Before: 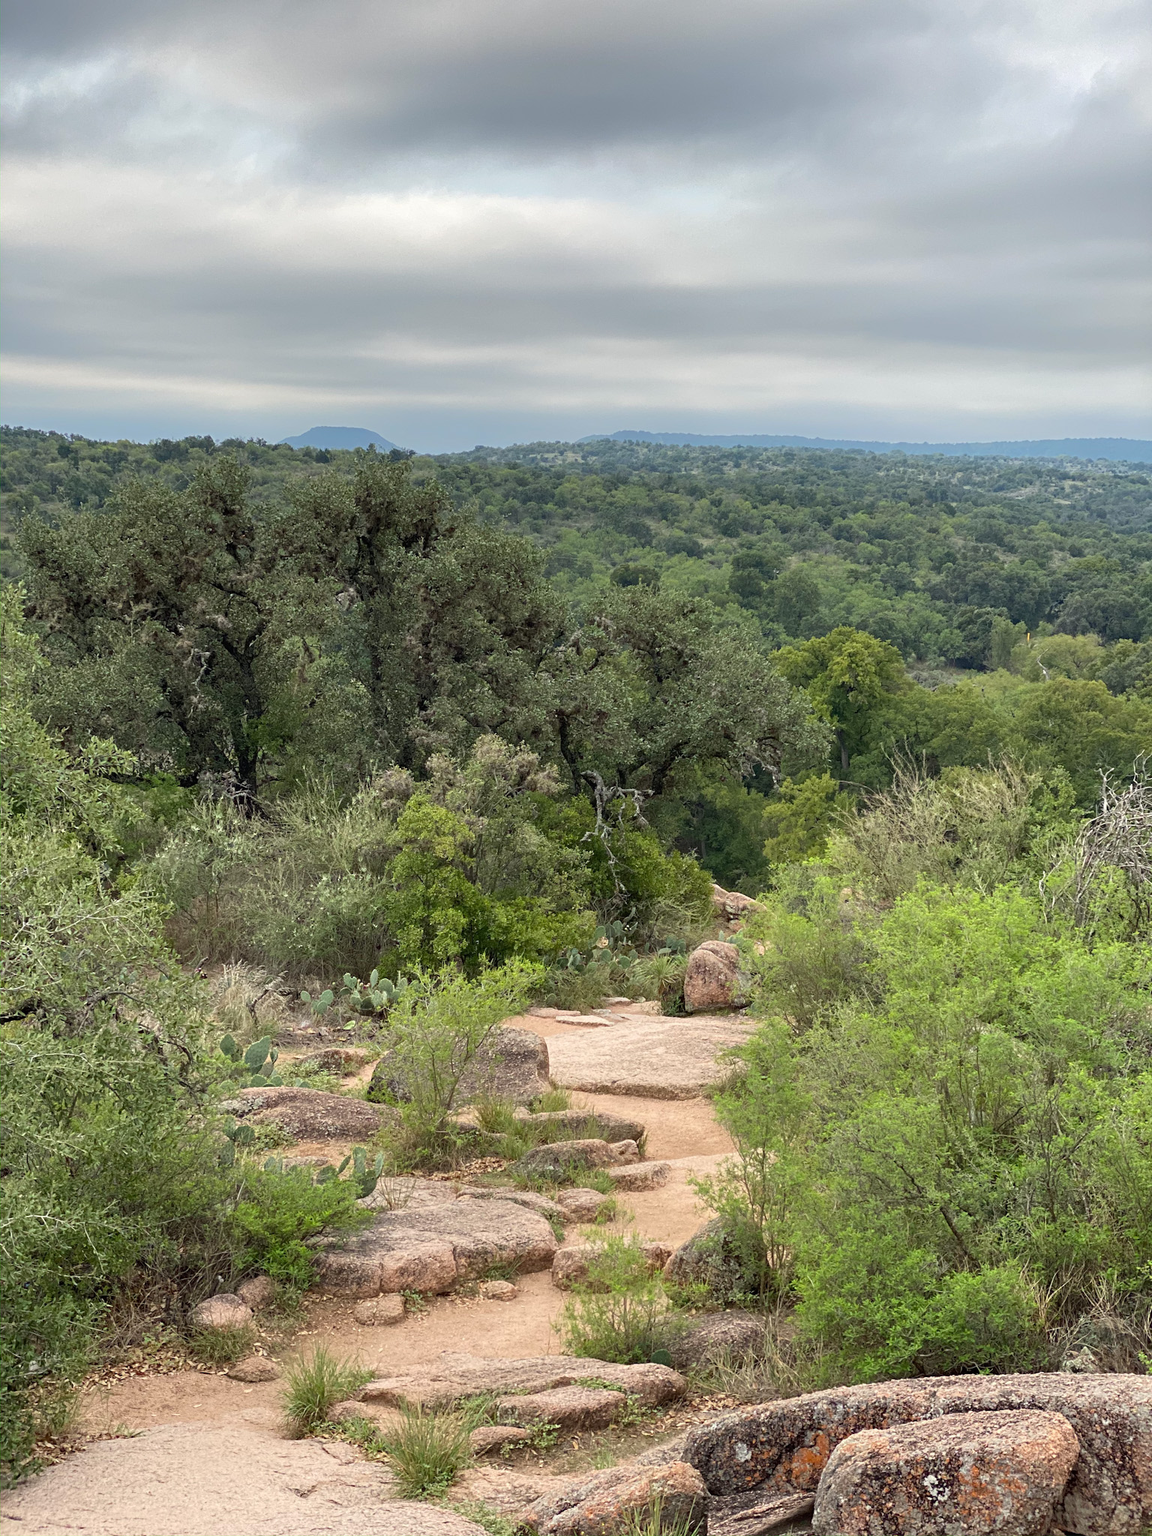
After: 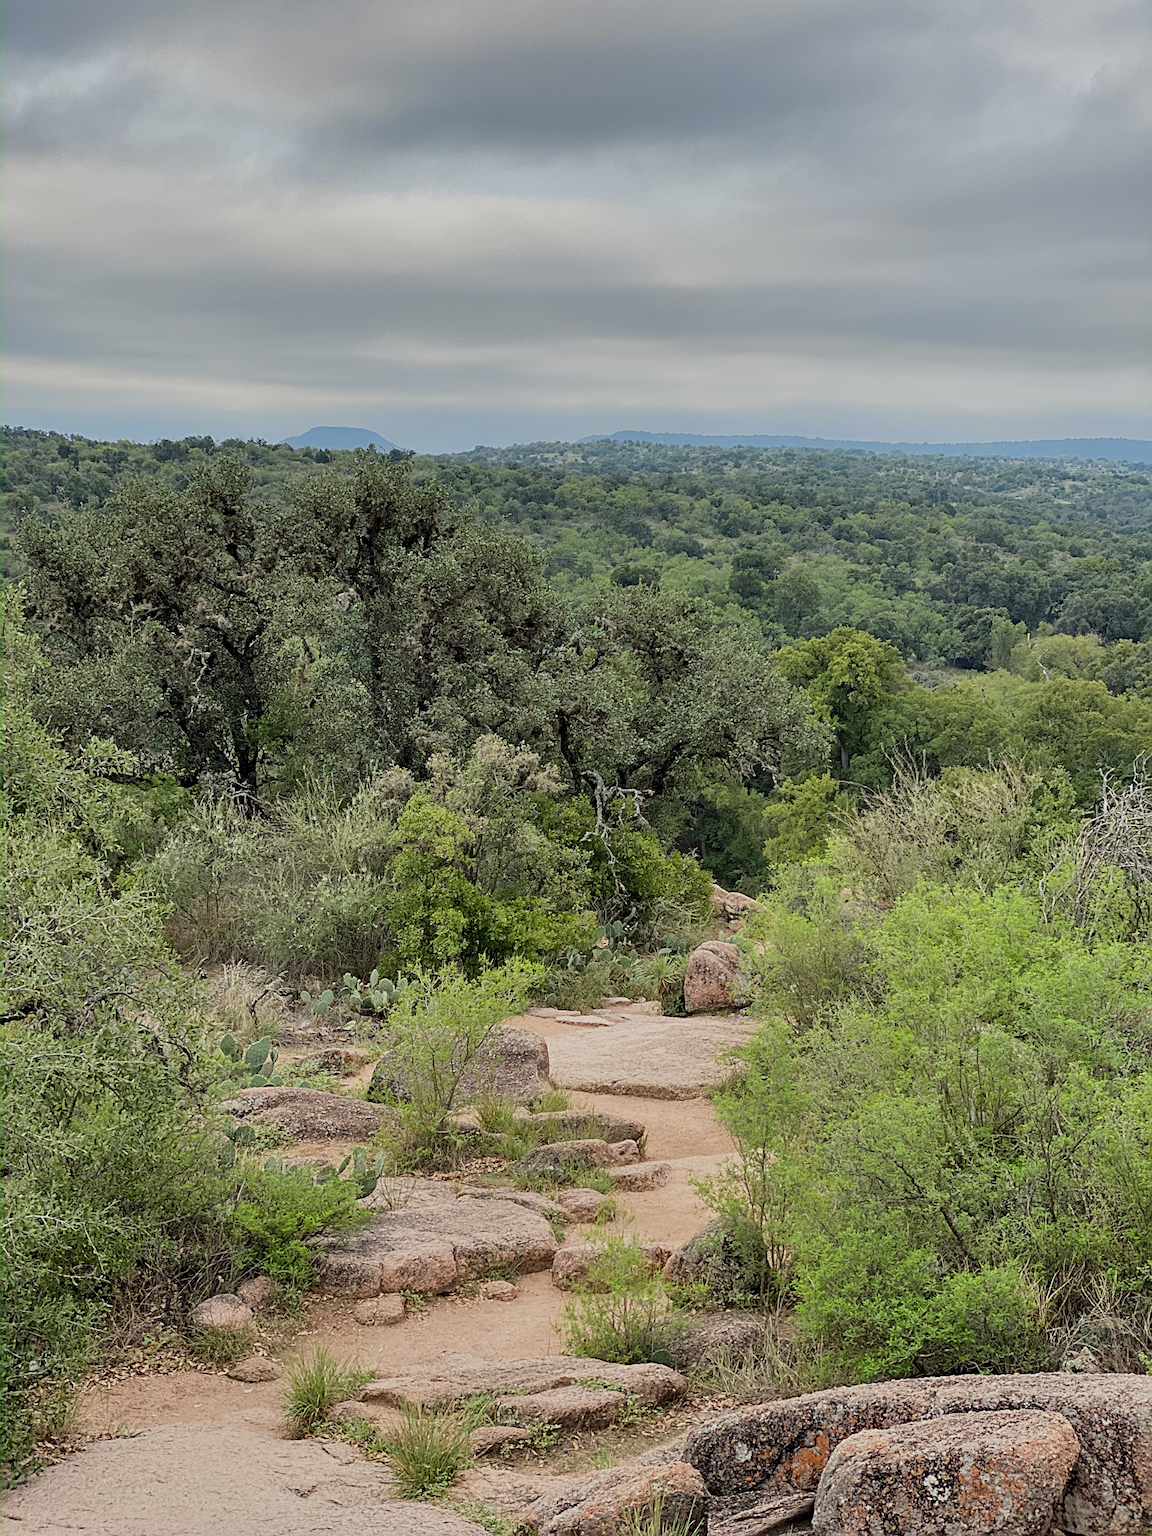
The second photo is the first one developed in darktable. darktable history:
color zones: curves: ch0 [(0.068, 0.464) (0.25, 0.5) (0.48, 0.508) (0.75, 0.536) (0.886, 0.476) (0.967, 0.456)]; ch1 [(0.066, 0.456) (0.25, 0.5) (0.616, 0.508) (0.746, 0.56) (0.934, 0.444)]
filmic rgb: black relative exposure -7.65 EV, white relative exposure 4.56 EV, threshold 2.98 EV, hardness 3.61, enable highlight reconstruction true
shadows and highlights: low approximation 0.01, soften with gaussian
sharpen: on, module defaults
